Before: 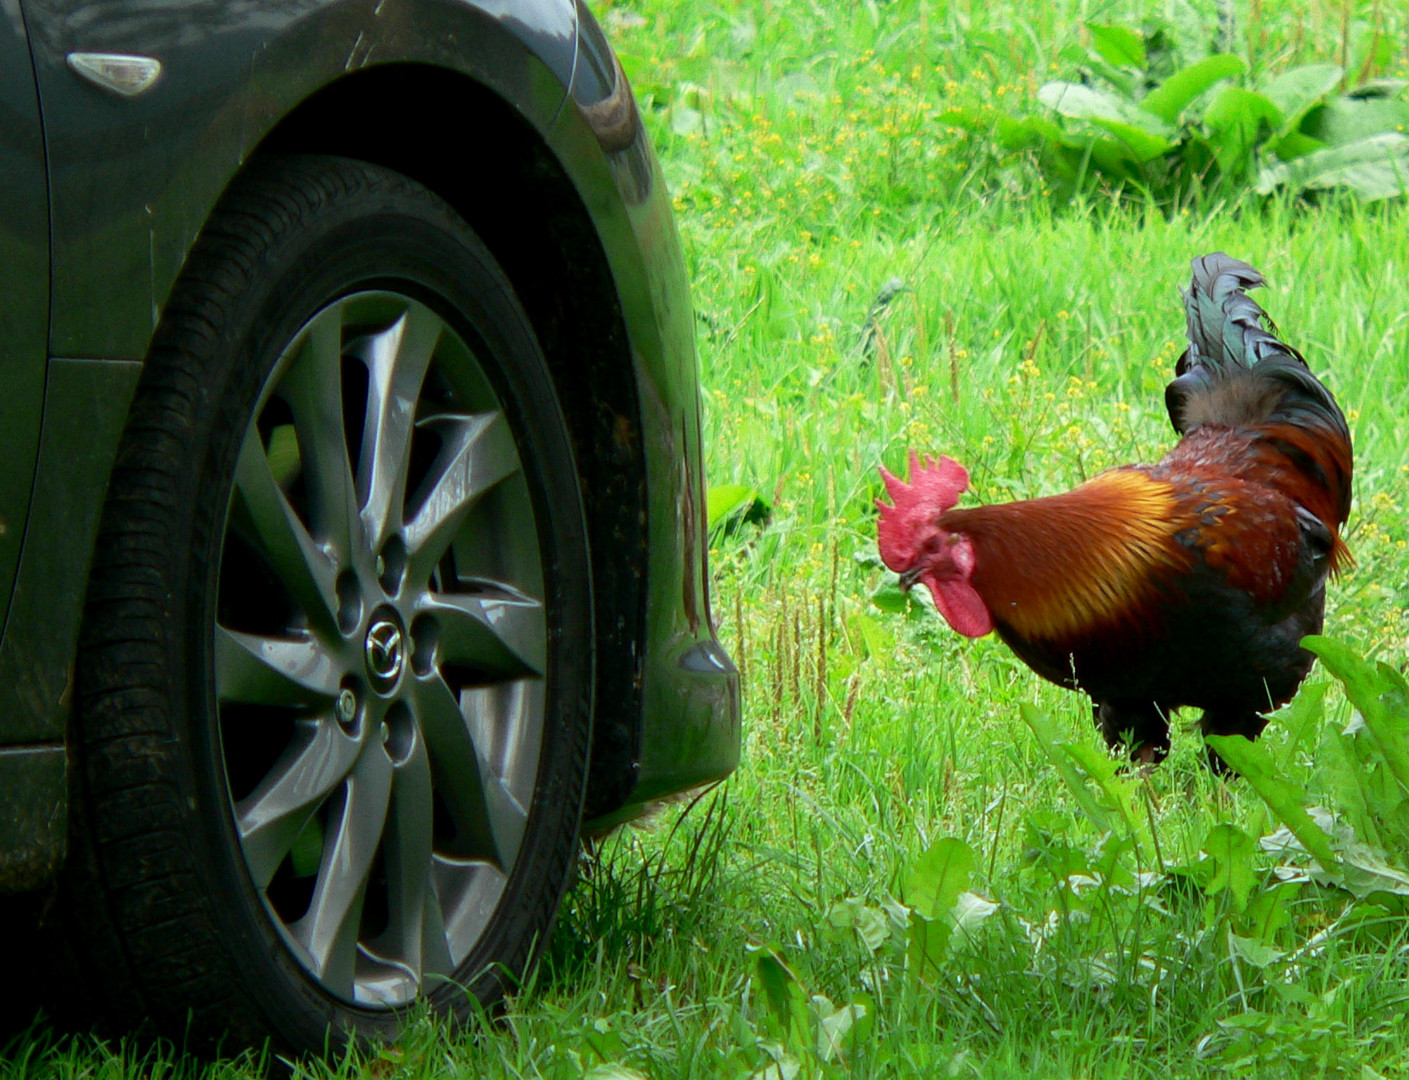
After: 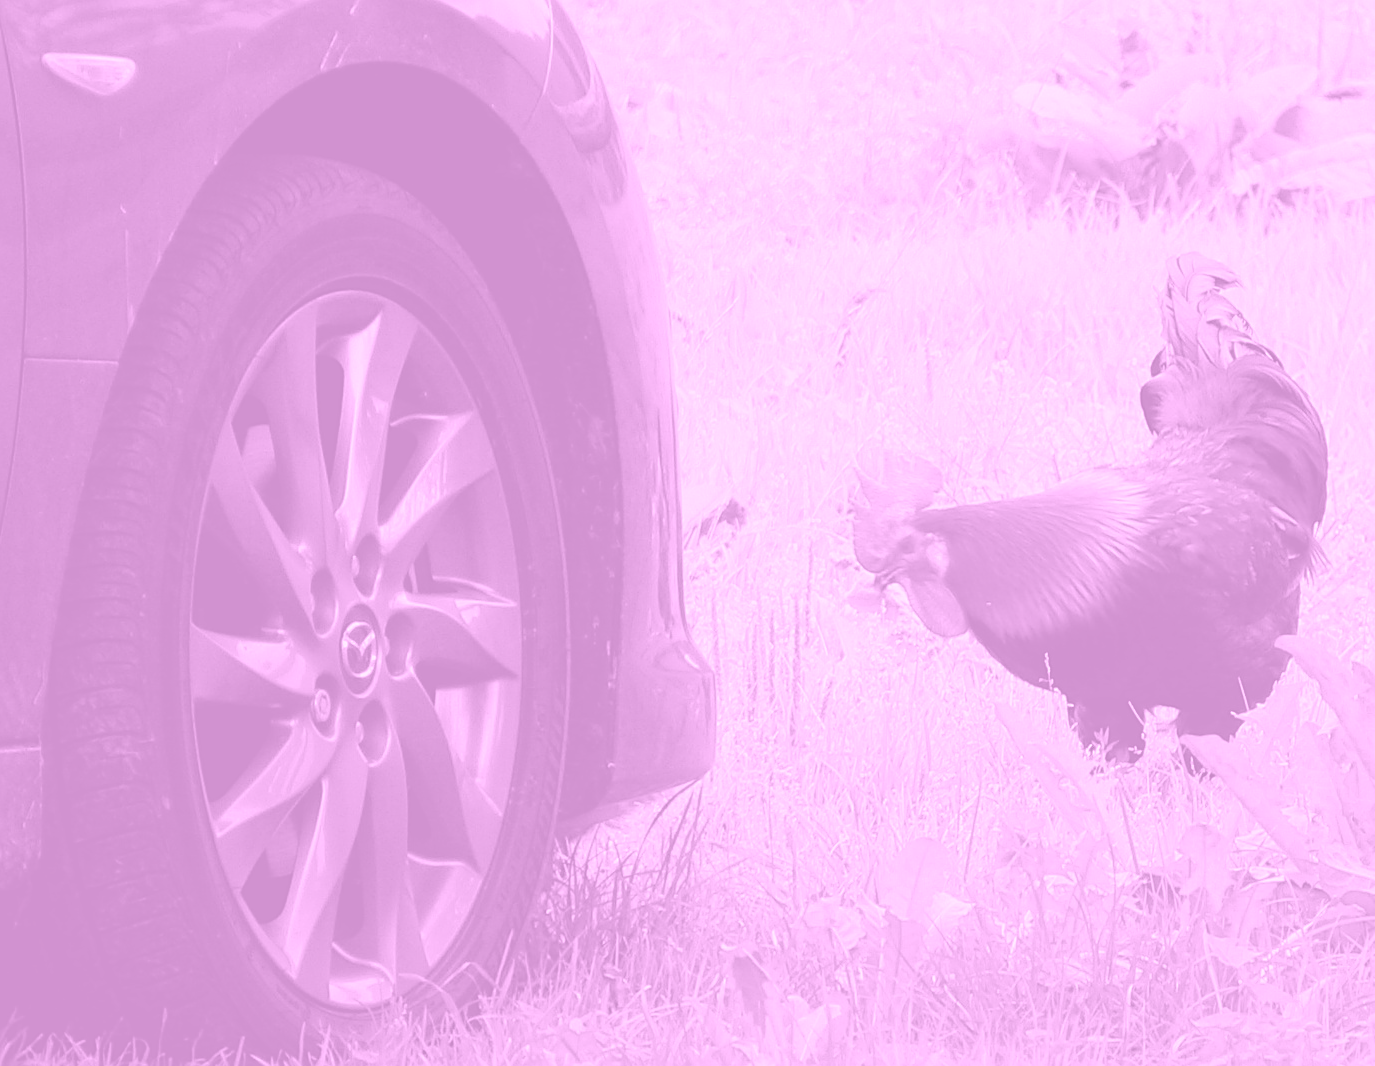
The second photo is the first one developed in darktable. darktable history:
crop and rotate: left 1.774%, right 0.633%, bottom 1.28%
colorize: hue 331.2°, saturation 75%, source mix 30.28%, lightness 70.52%, version 1
sharpen: on, module defaults
